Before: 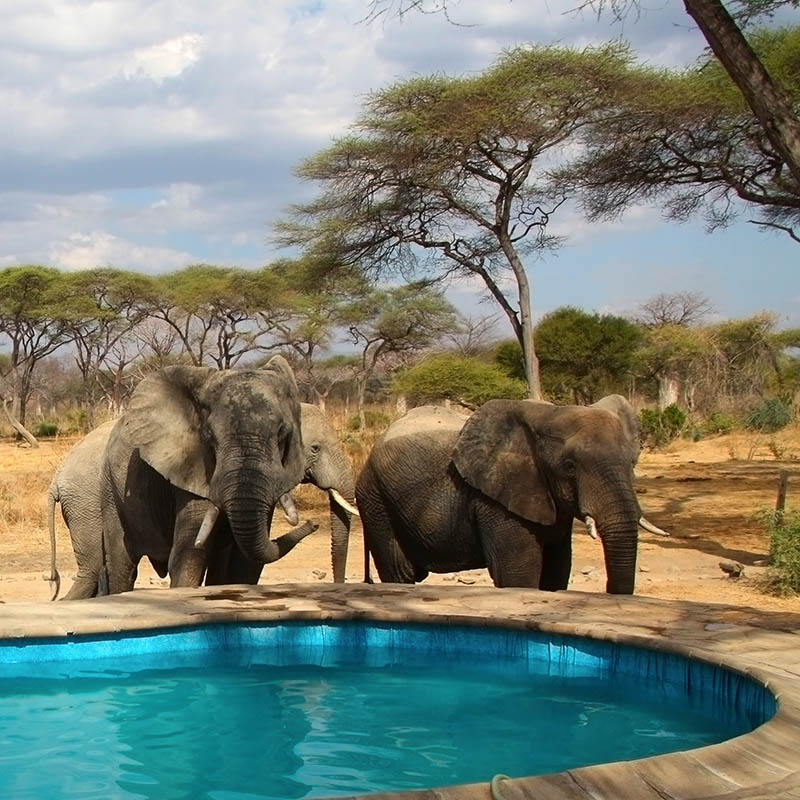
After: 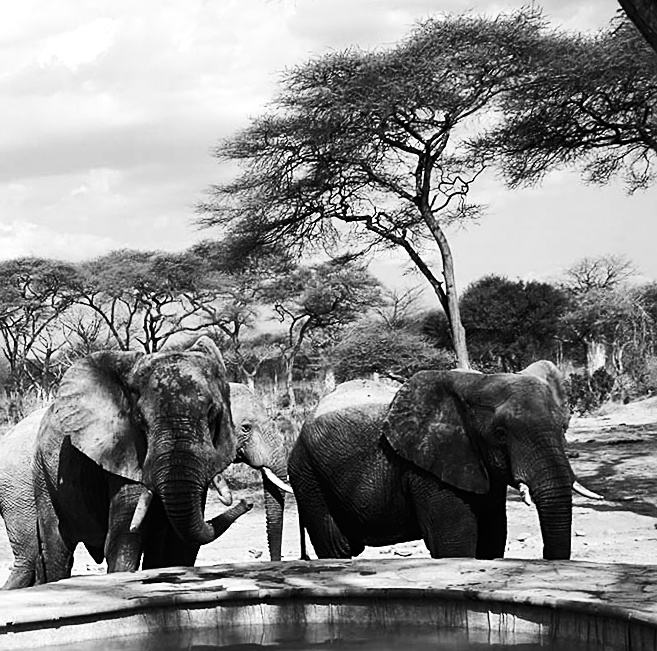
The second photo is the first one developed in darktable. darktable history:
monochrome: on, module defaults
crop and rotate: left 10.77%, top 5.1%, right 10.41%, bottom 16.76%
white balance: red 0.925, blue 1.046
rotate and perspective: rotation -2.56°, automatic cropping off
sharpen: on, module defaults
tone equalizer: -8 EV -0.417 EV, -7 EV -0.389 EV, -6 EV -0.333 EV, -5 EV -0.222 EV, -3 EV 0.222 EV, -2 EV 0.333 EV, -1 EV 0.389 EV, +0 EV 0.417 EV, edges refinement/feathering 500, mask exposure compensation -1.57 EV, preserve details no
contrast brightness saturation: contrast 0.28
